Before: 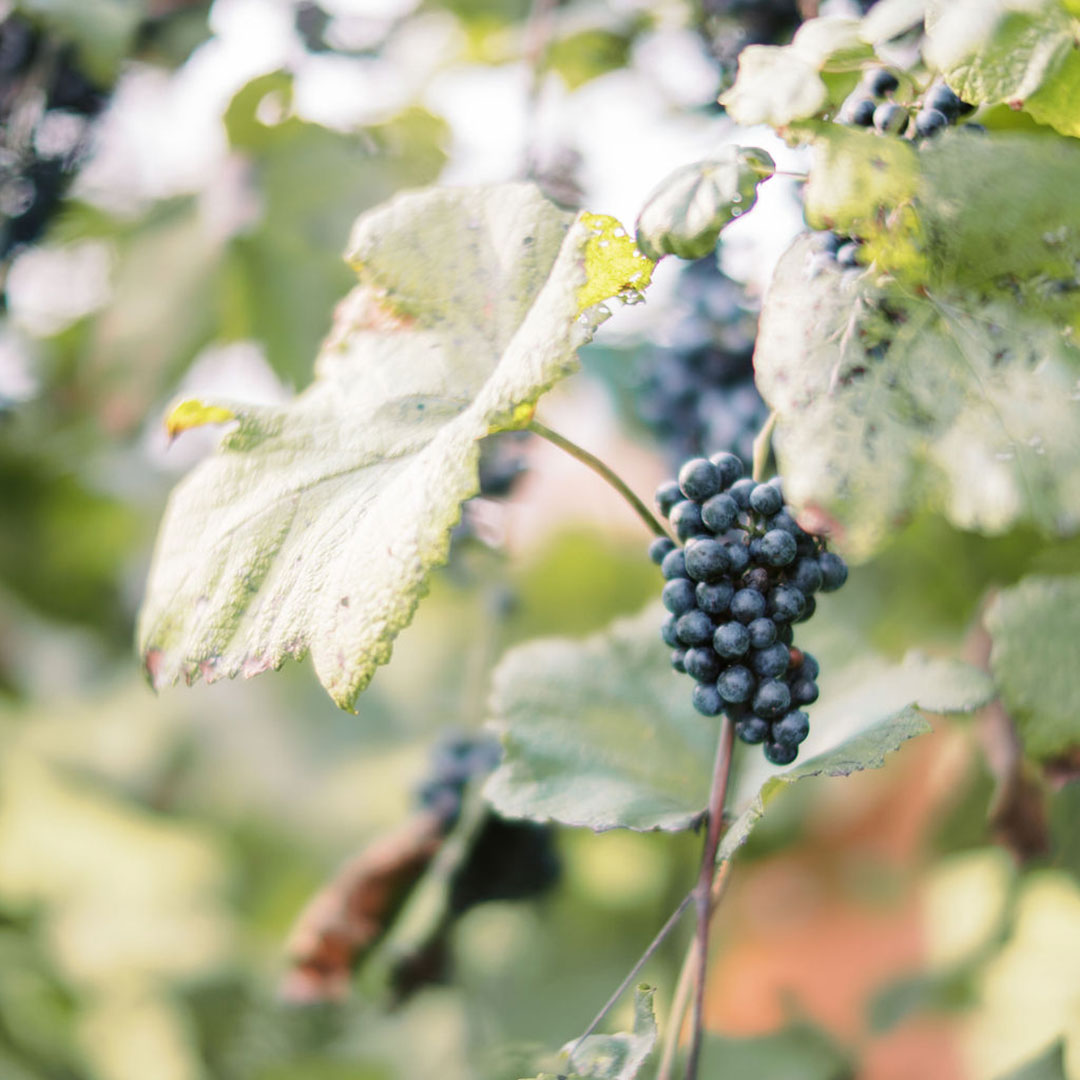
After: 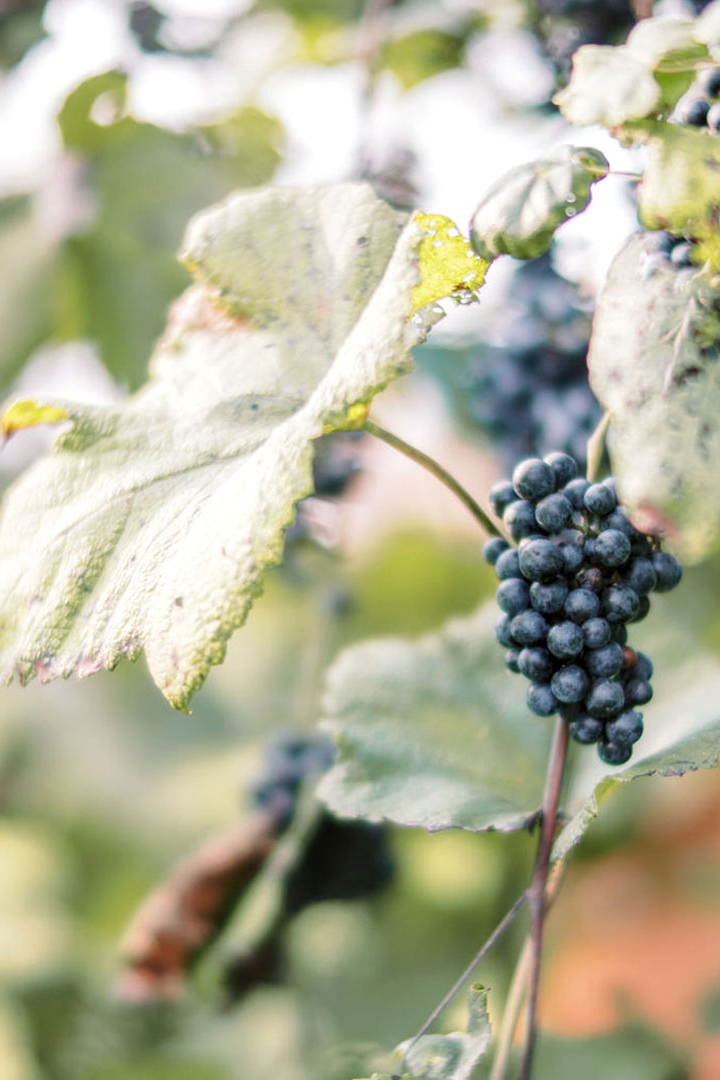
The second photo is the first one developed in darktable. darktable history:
local contrast: on, module defaults
crop and rotate: left 15.446%, right 17.836%
